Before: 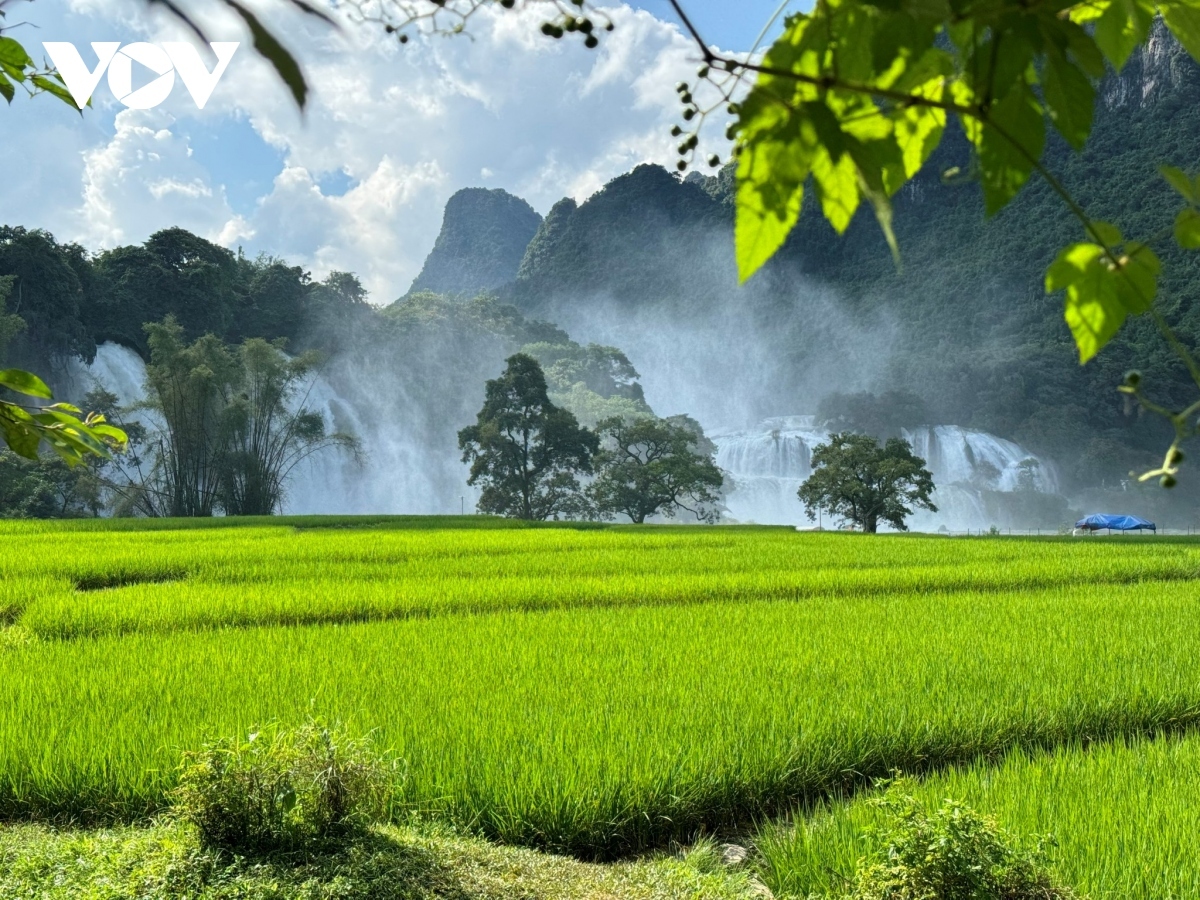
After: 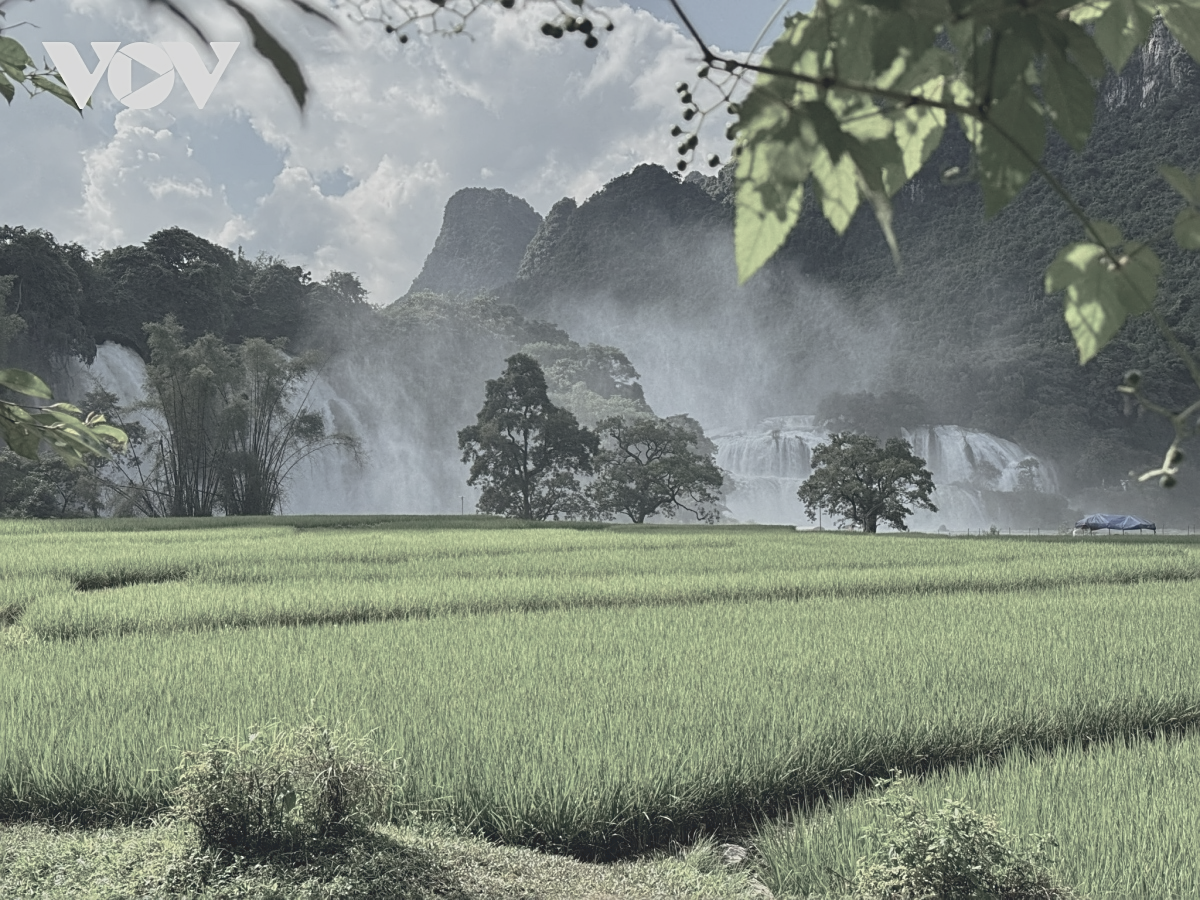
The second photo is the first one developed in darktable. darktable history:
contrast brightness saturation: contrast -0.263, saturation -0.438
sharpen: on, module defaults
color balance rgb: power › hue 209.13°, global offset › chroma 0.059%, global offset › hue 253.19°, perceptual saturation grading › global saturation -28.876%, perceptual saturation grading › highlights -20.457%, perceptual saturation grading › mid-tones -23.857%, perceptual saturation grading › shadows -23.144%
